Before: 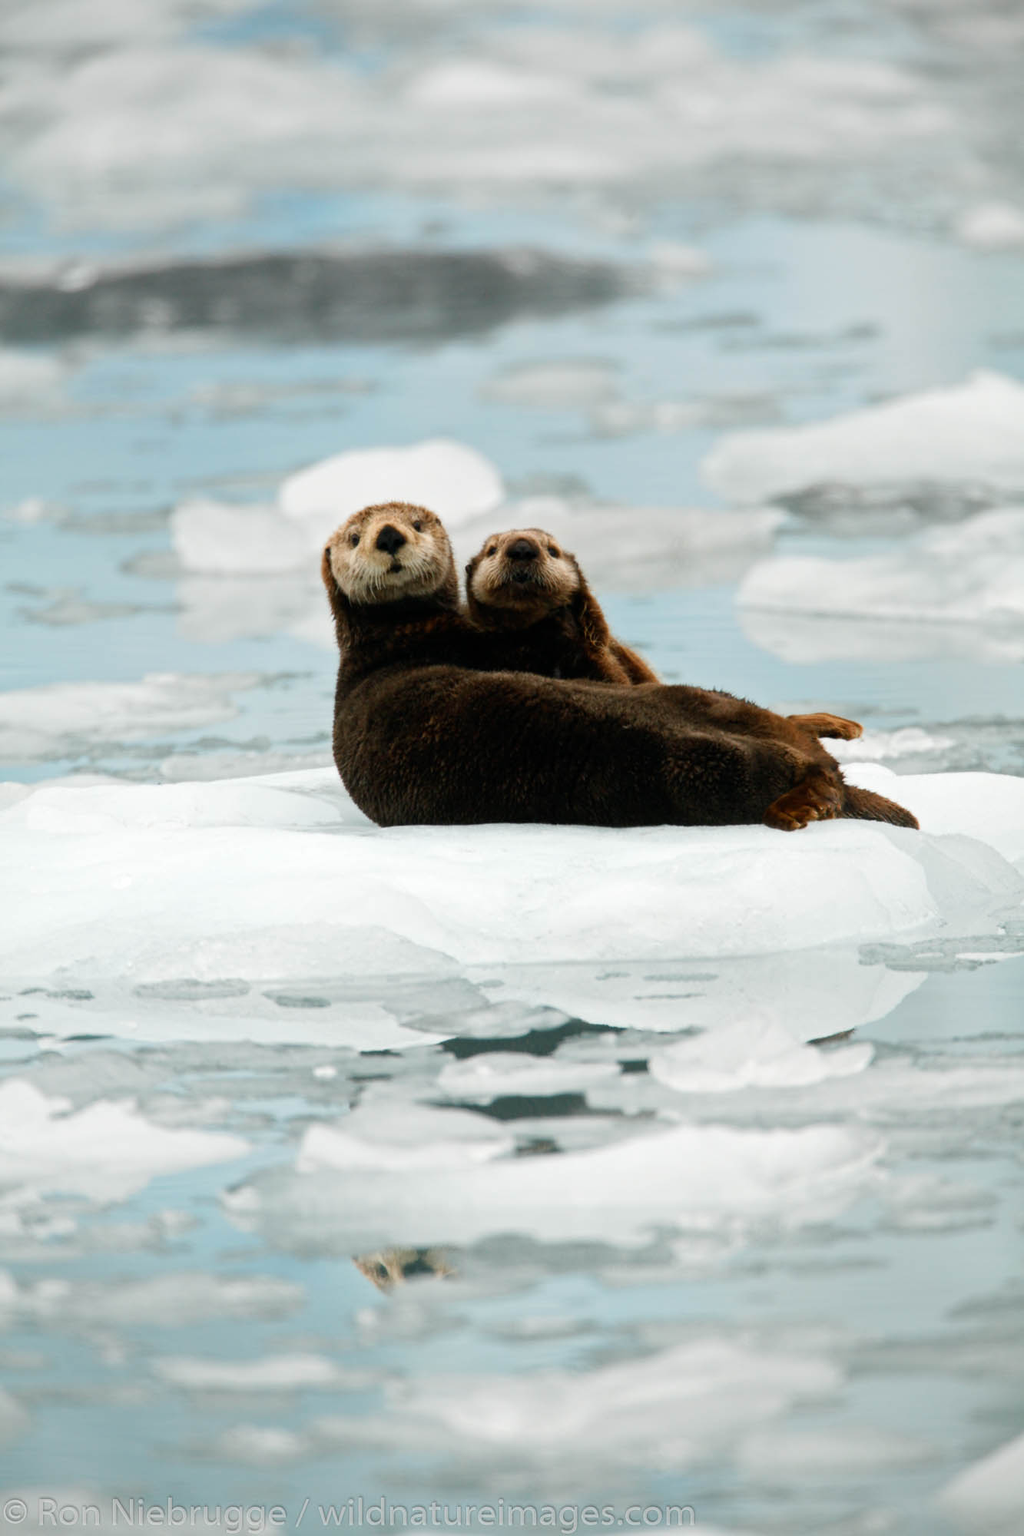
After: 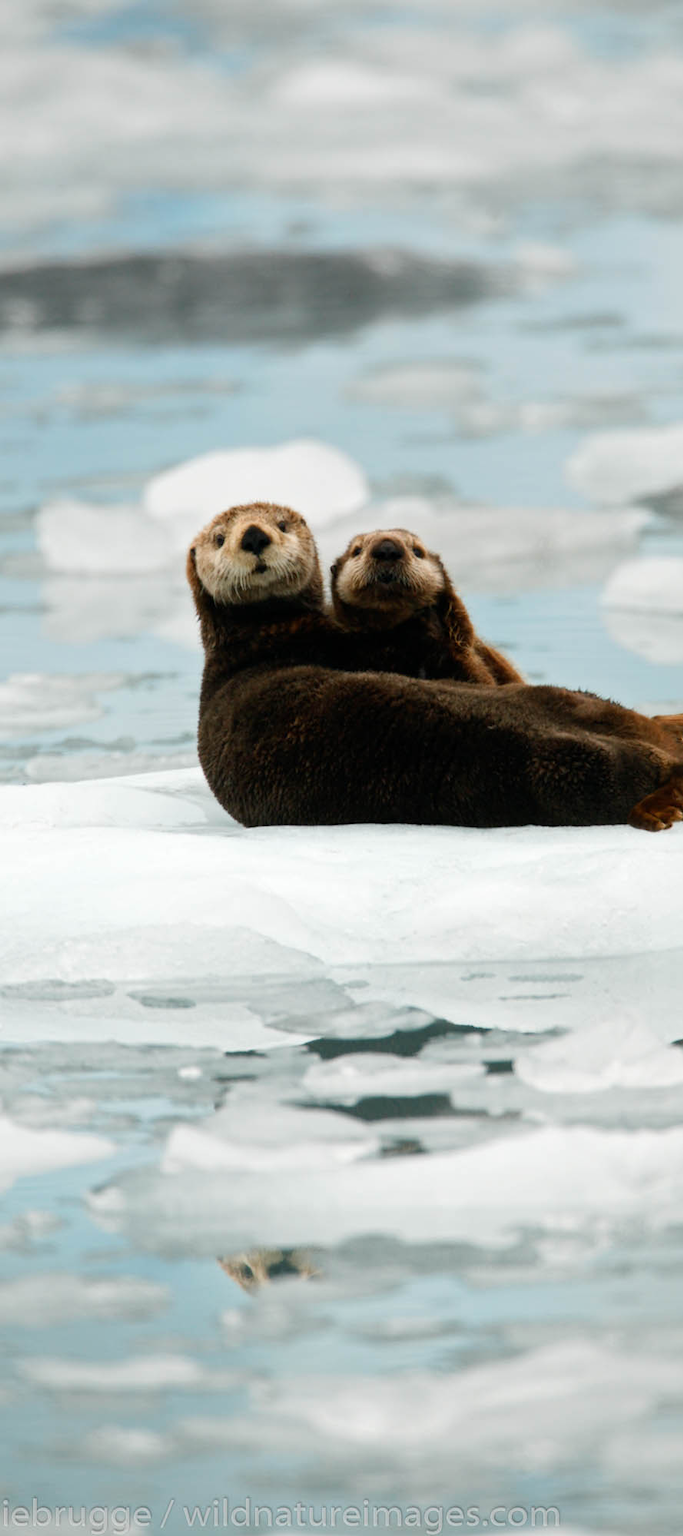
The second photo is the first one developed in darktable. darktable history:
crop and rotate: left 13.335%, right 19.972%
